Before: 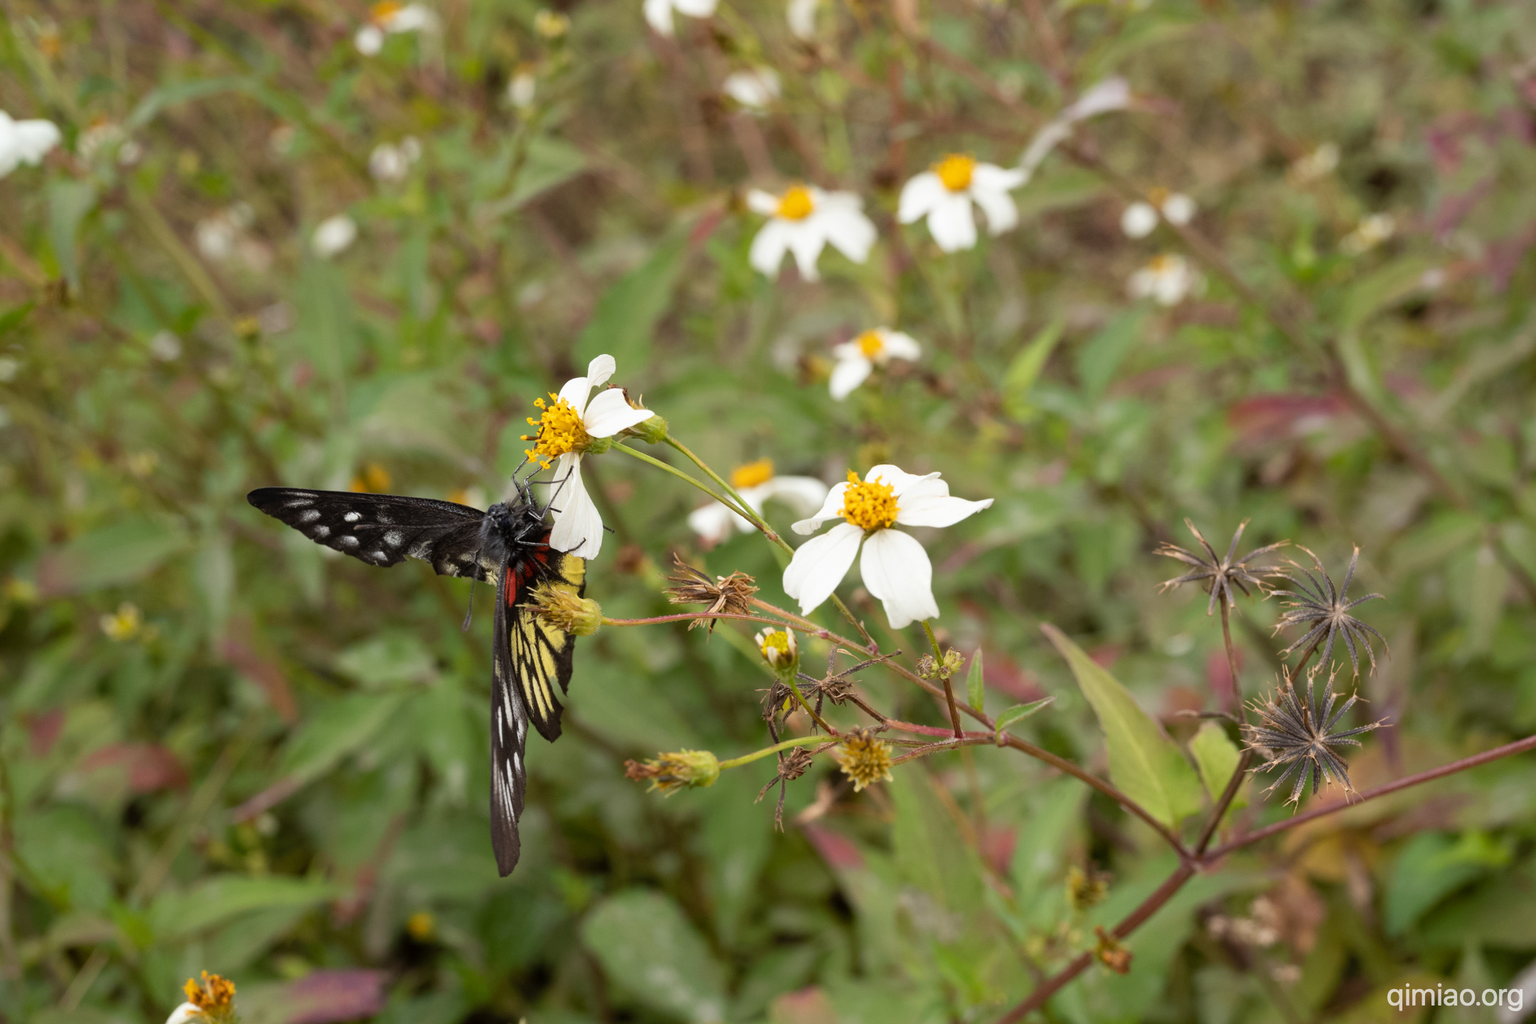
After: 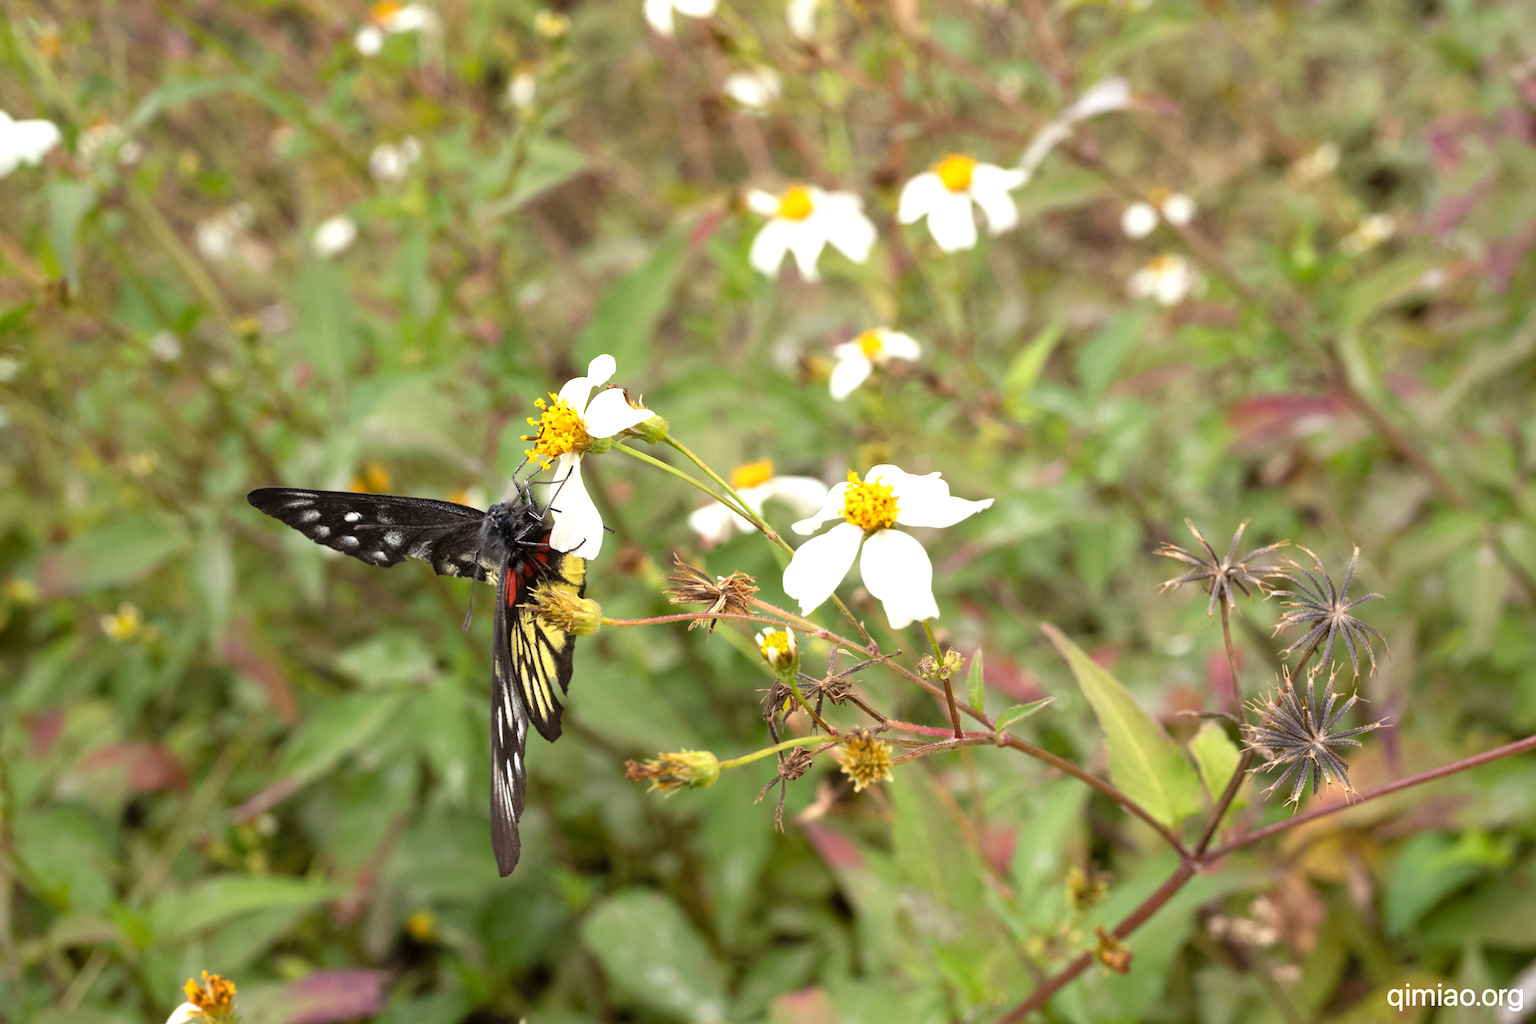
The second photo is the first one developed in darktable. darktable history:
exposure: exposure 0.649 EV, compensate highlight preservation false
